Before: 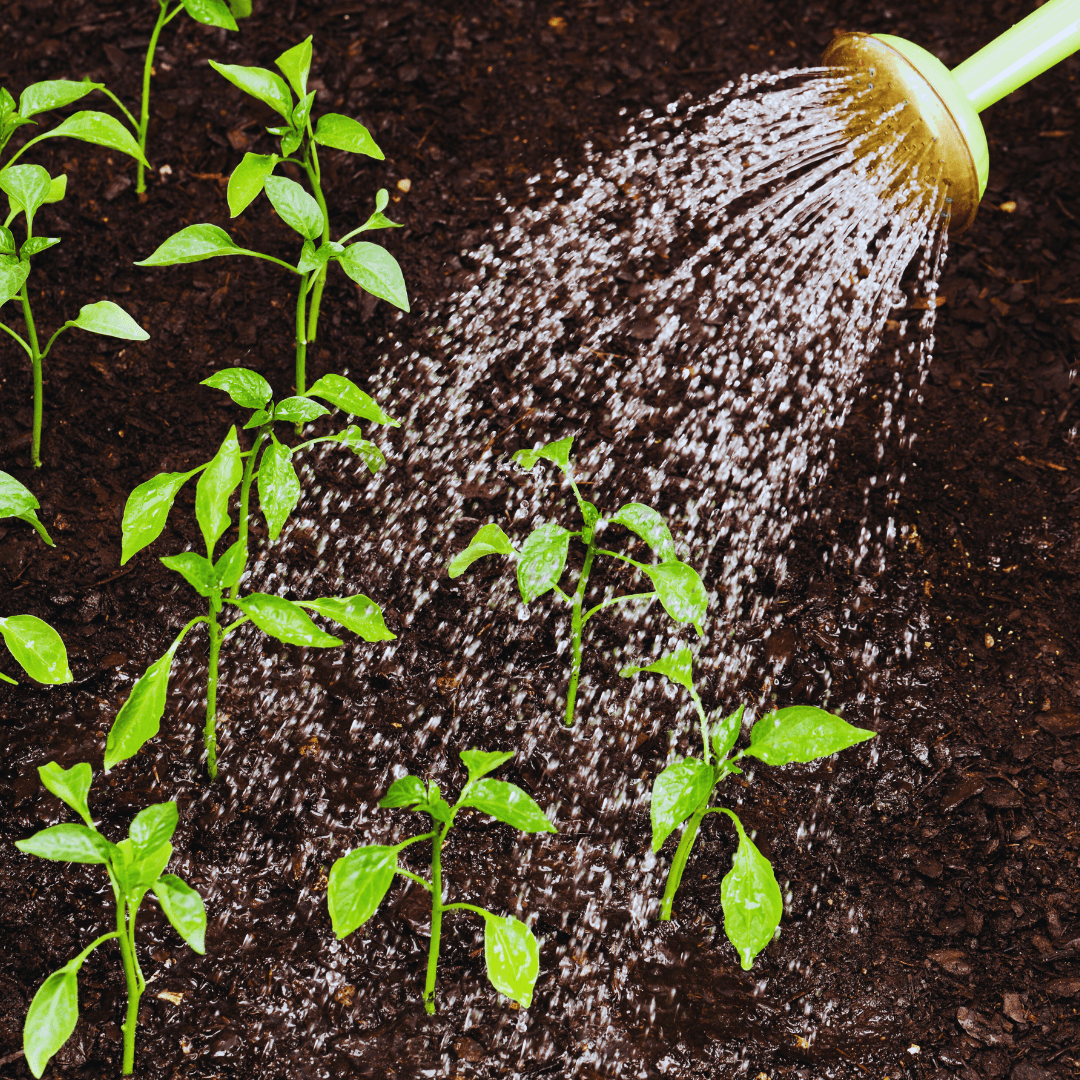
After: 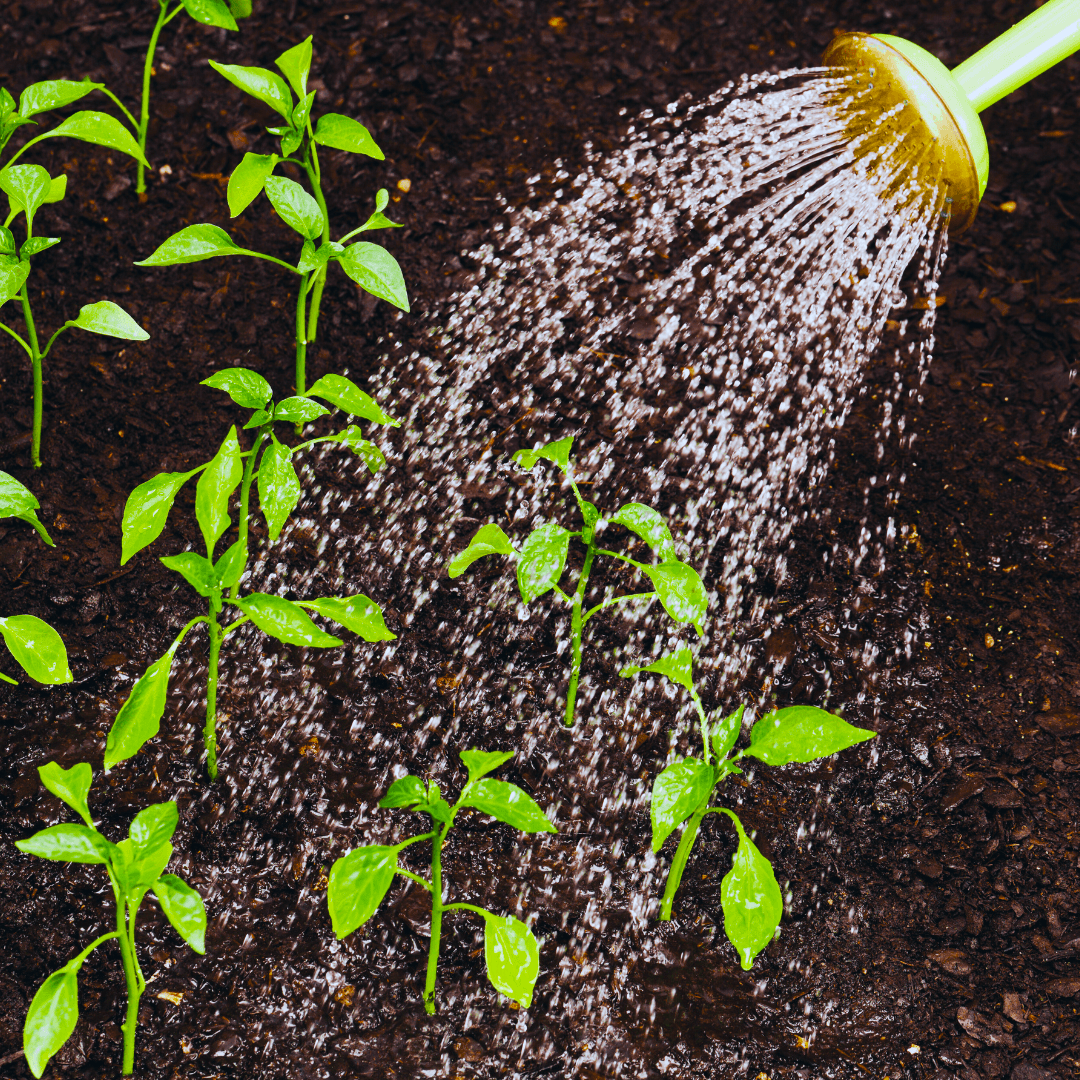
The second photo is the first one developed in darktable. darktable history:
color balance rgb: shadows lift › chroma 7.295%, shadows lift › hue 244.78°, perceptual saturation grading › global saturation 30.138%, global vibrance 19.516%
